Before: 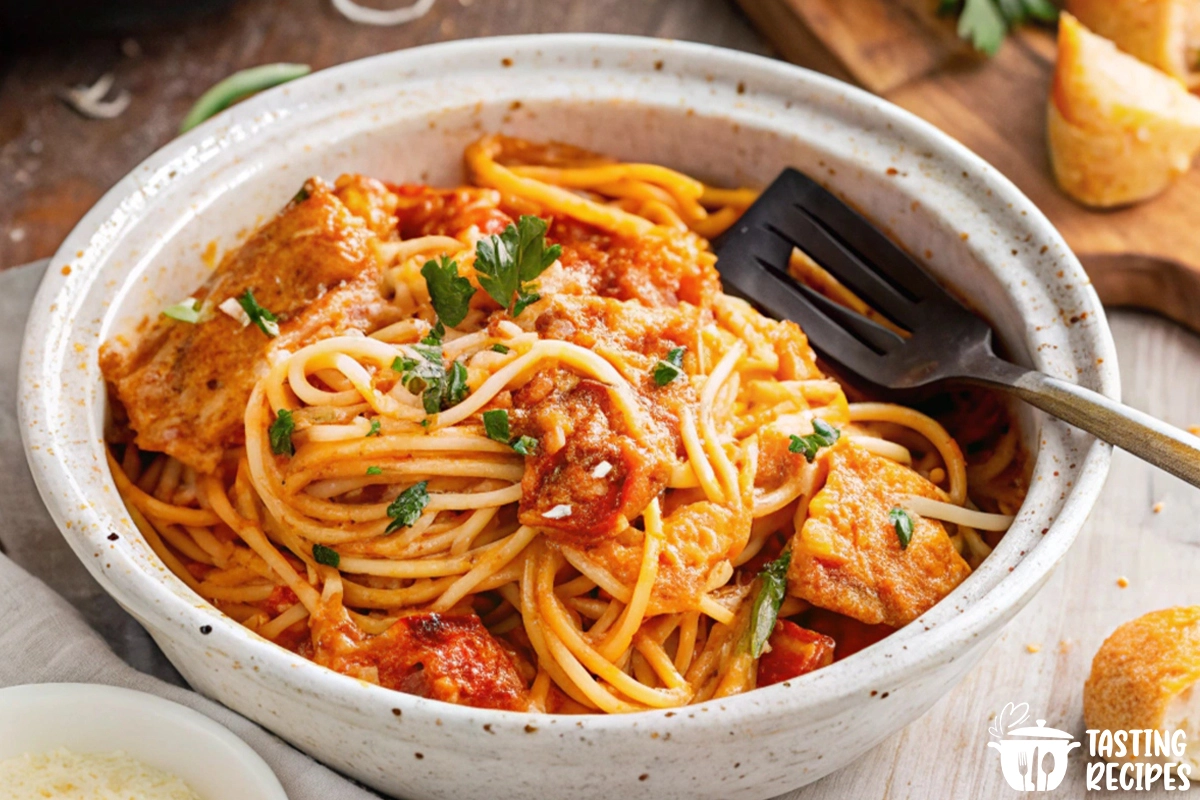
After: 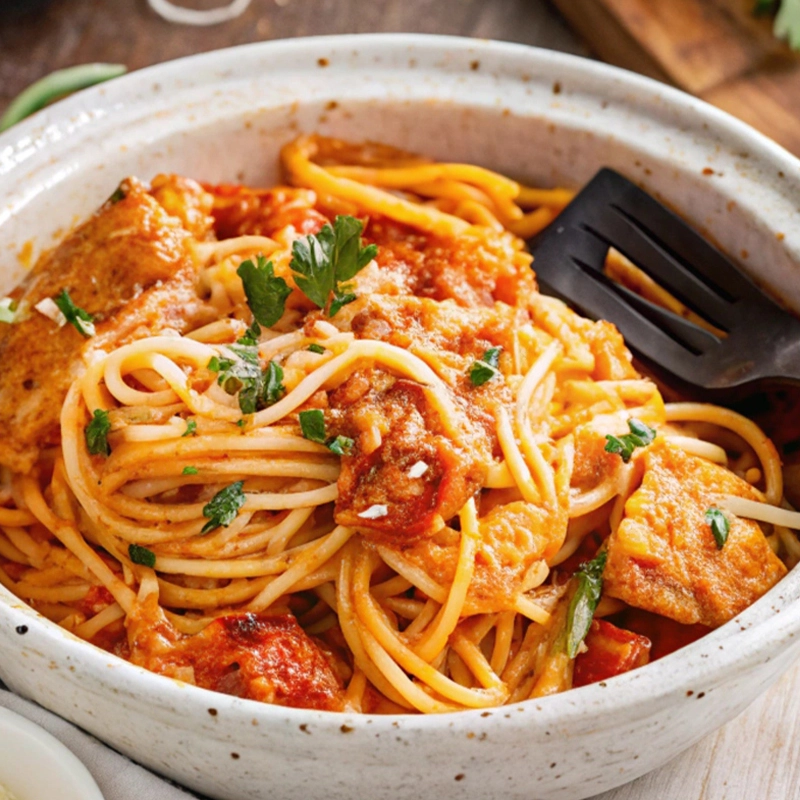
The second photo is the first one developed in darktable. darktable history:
crop and rotate: left 15.38%, right 17.948%
